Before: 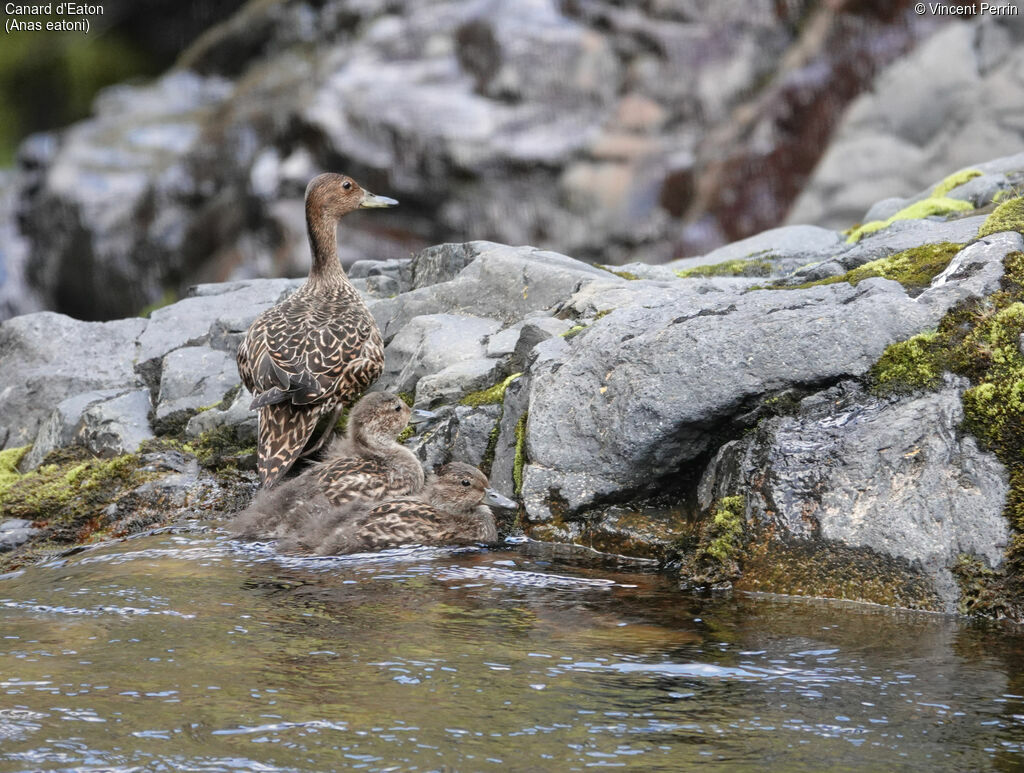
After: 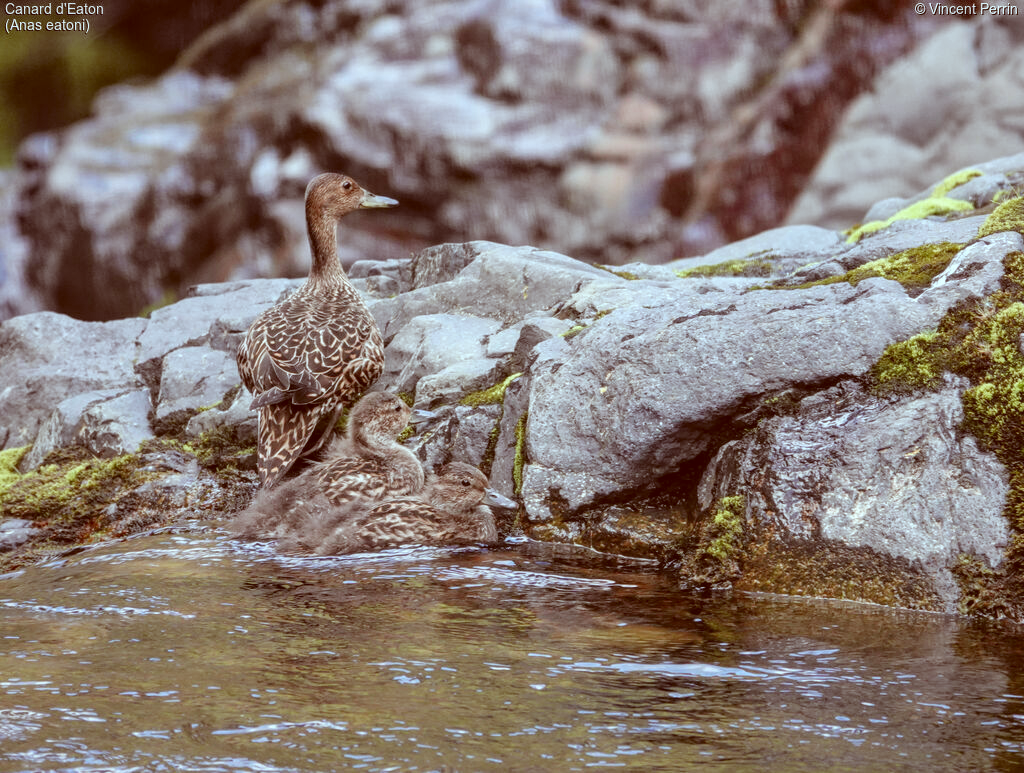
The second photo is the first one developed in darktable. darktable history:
local contrast: on, module defaults
color correction: highlights a* -7.23, highlights b* -0.161, shadows a* 20.08, shadows b* 11.73
color balance: lift [1.004, 1.002, 1.002, 0.998], gamma [1, 1.007, 1.002, 0.993], gain [1, 0.977, 1.013, 1.023], contrast -3.64%
white balance: red 0.984, blue 1.059
